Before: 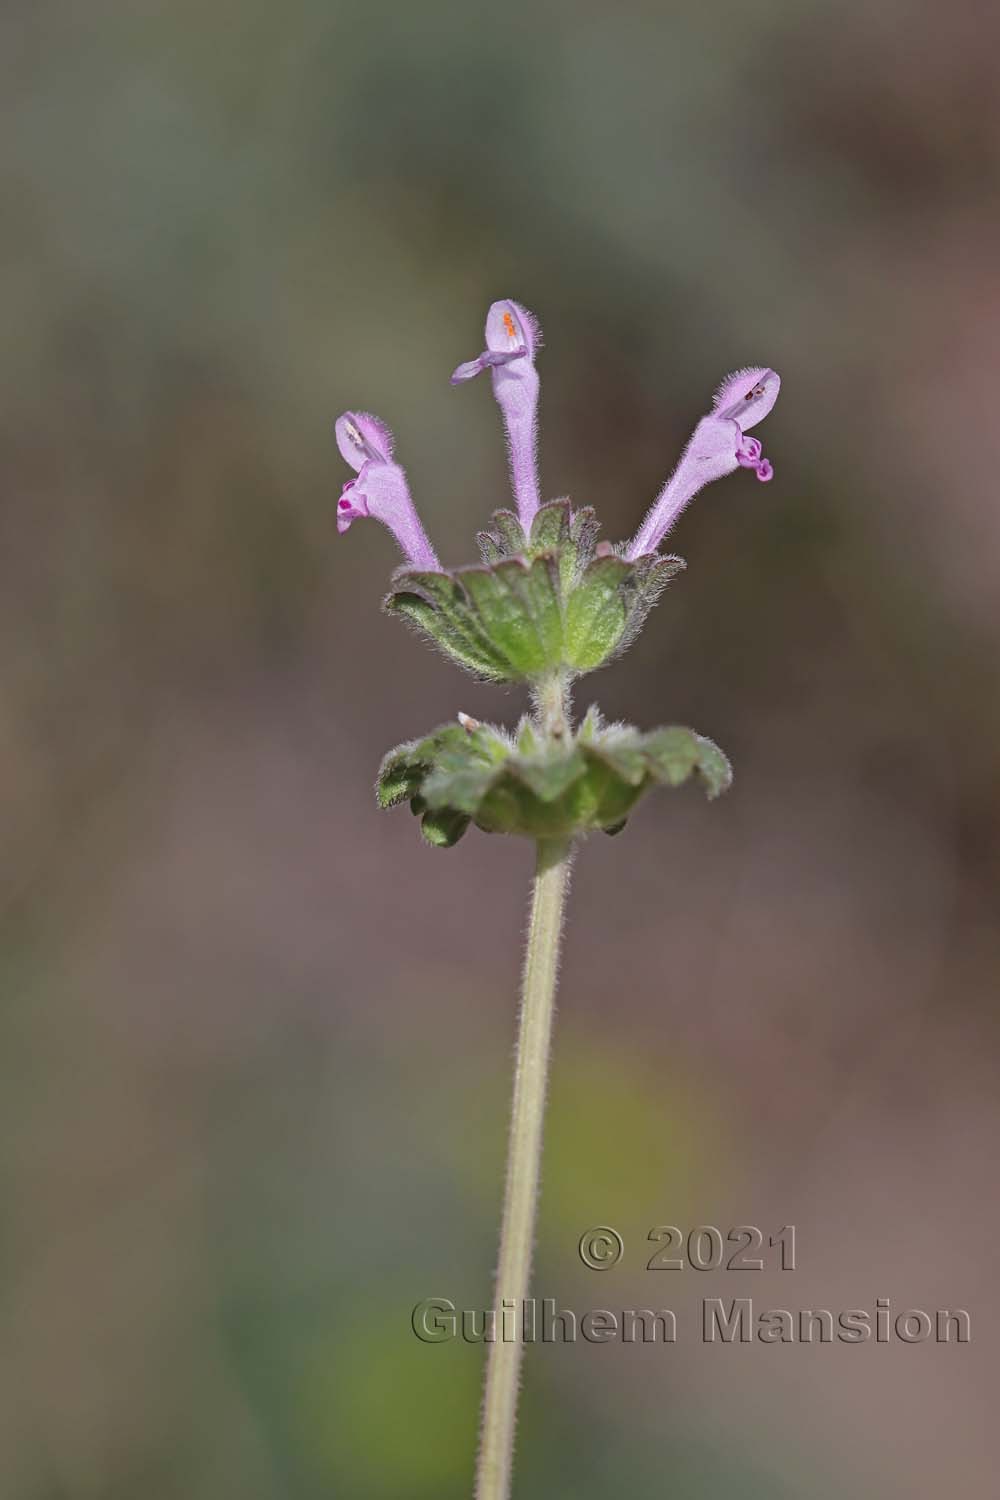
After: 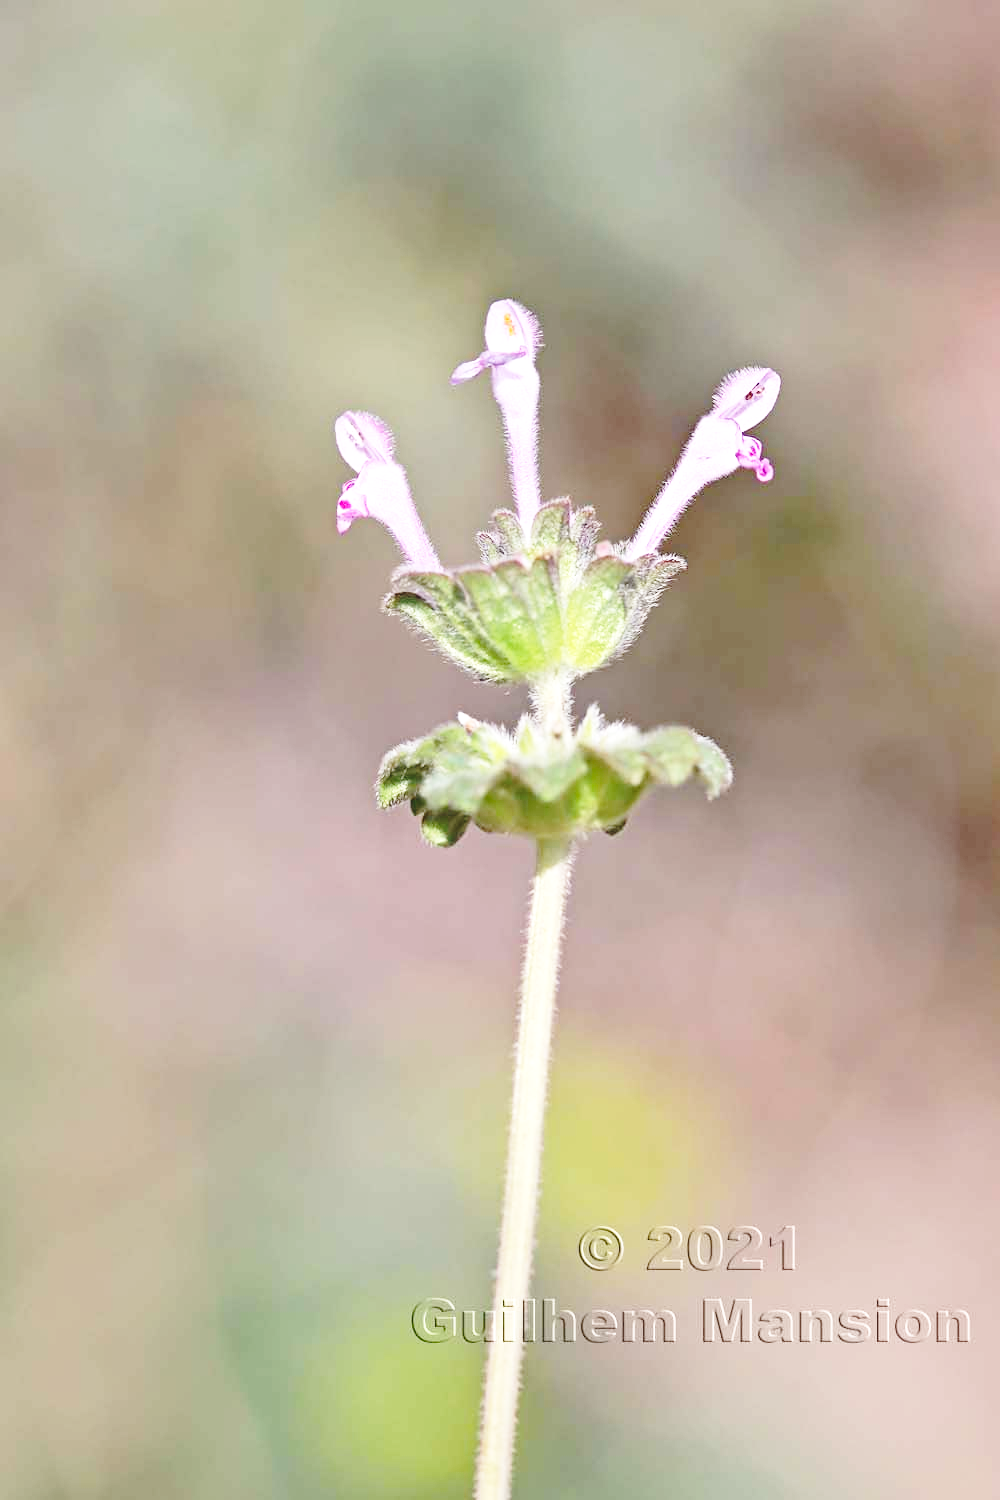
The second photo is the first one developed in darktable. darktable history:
exposure: exposure 0.914 EV, compensate highlight preservation false
base curve: curves: ch0 [(0, 0) (0.032, 0.037) (0.105, 0.228) (0.435, 0.76) (0.856, 0.983) (1, 1)], preserve colors none
